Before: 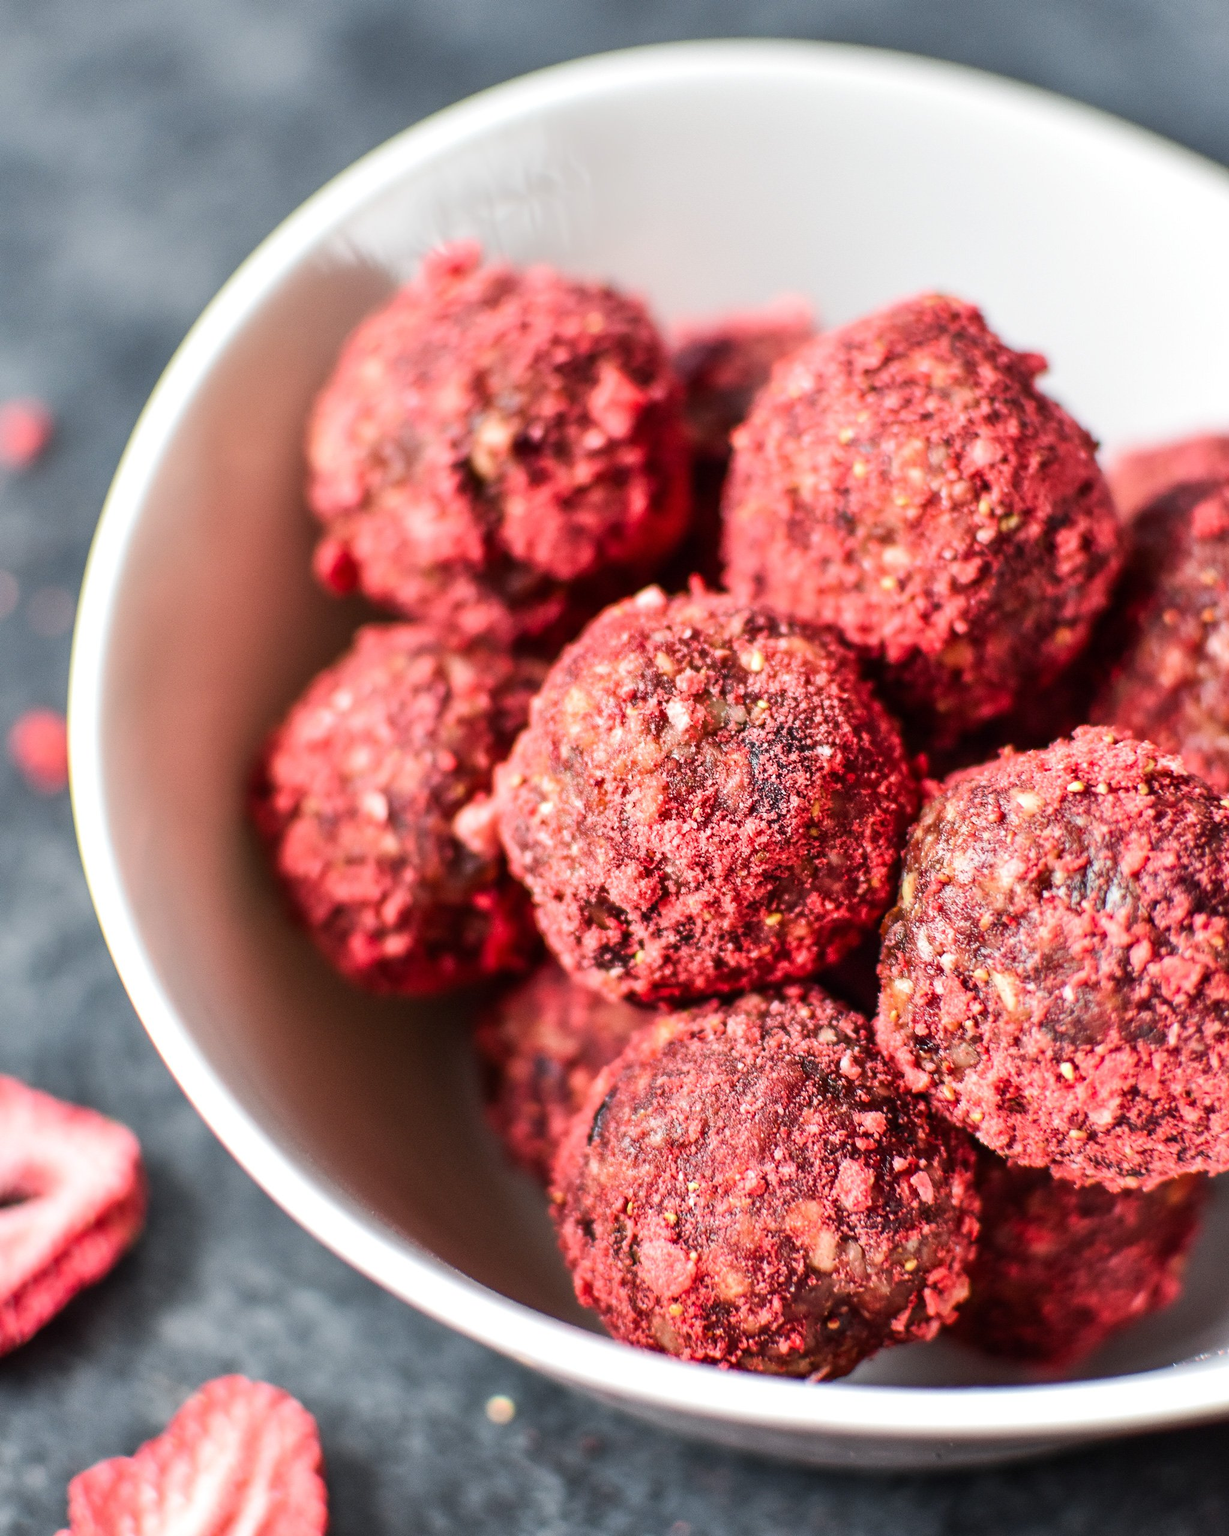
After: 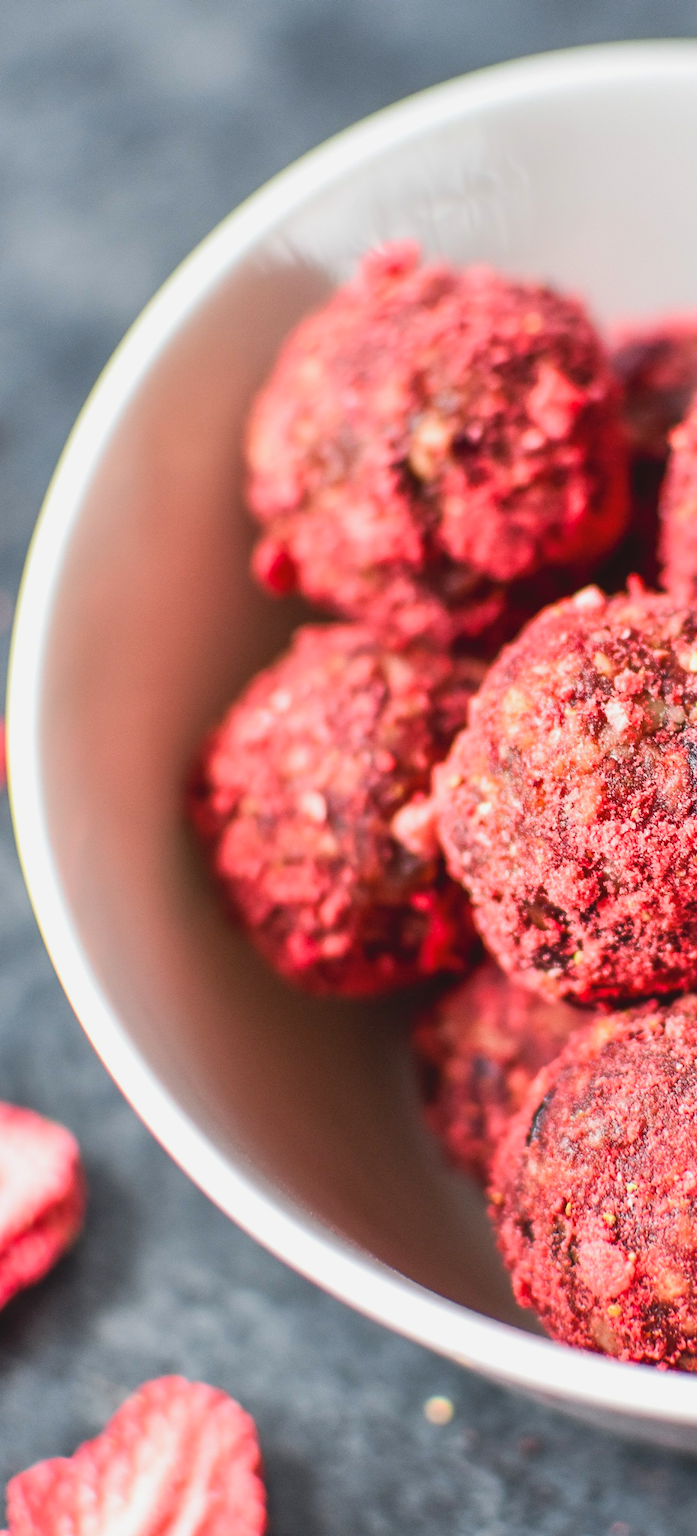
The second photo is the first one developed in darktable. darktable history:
exposure: black level correction 0.001, exposure 0.015 EV, compensate highlight preservation false
contrast brightness saturation: contrast -0.096, brightness 0.049, saturation 0.075
crop: left 5.061%, right 38.181%
